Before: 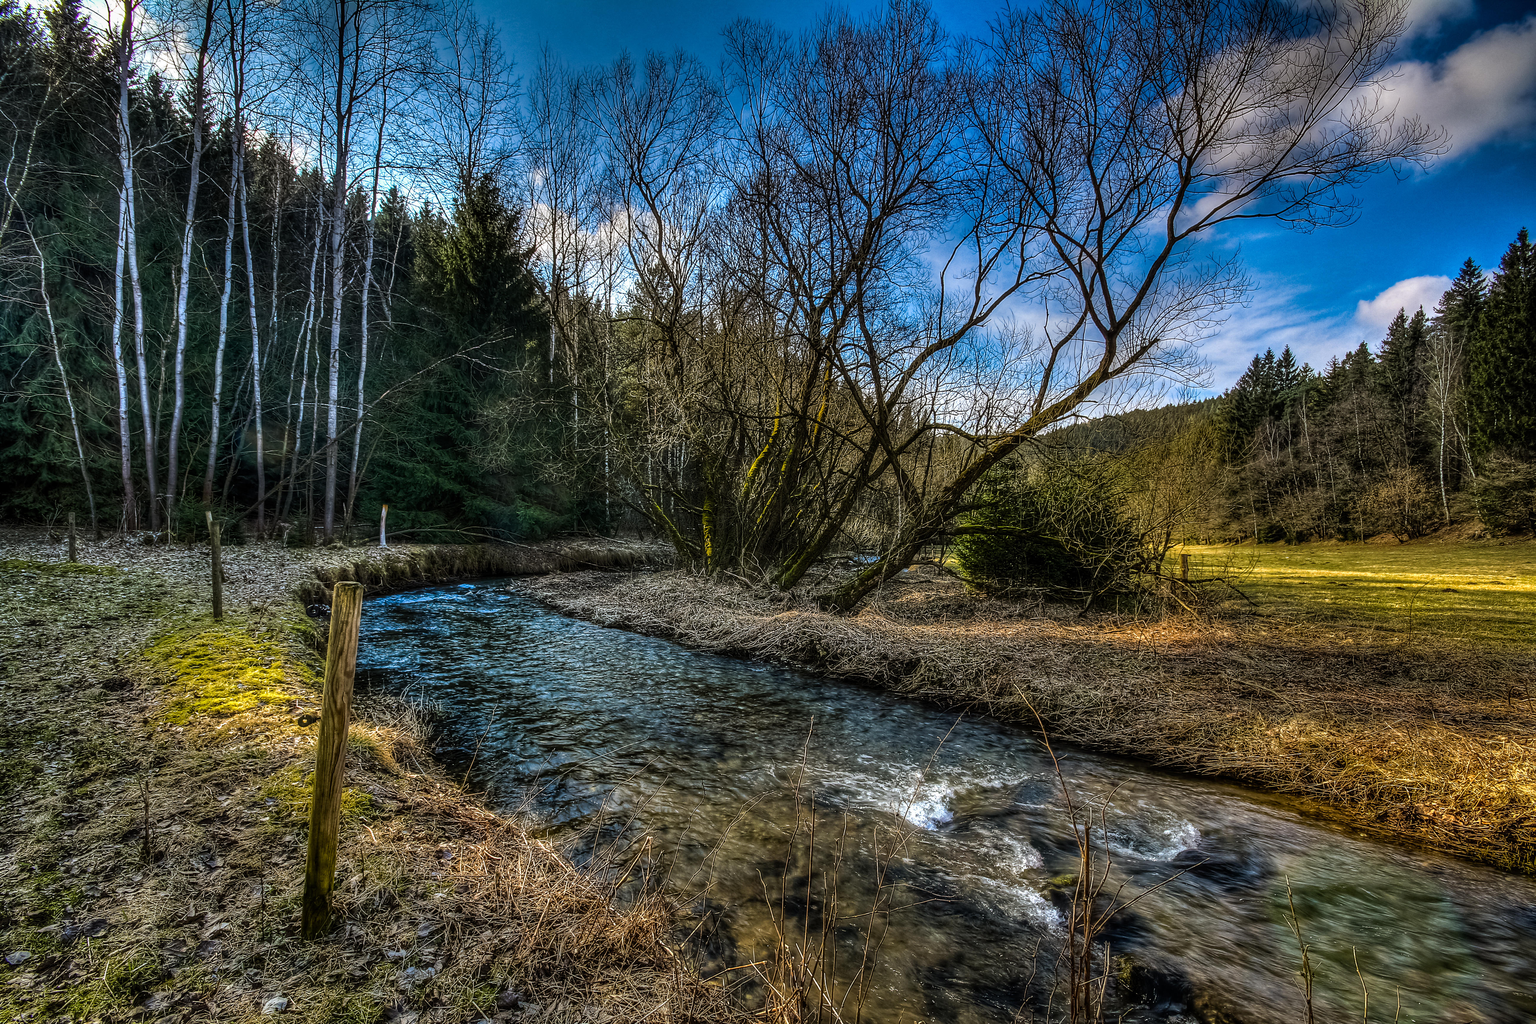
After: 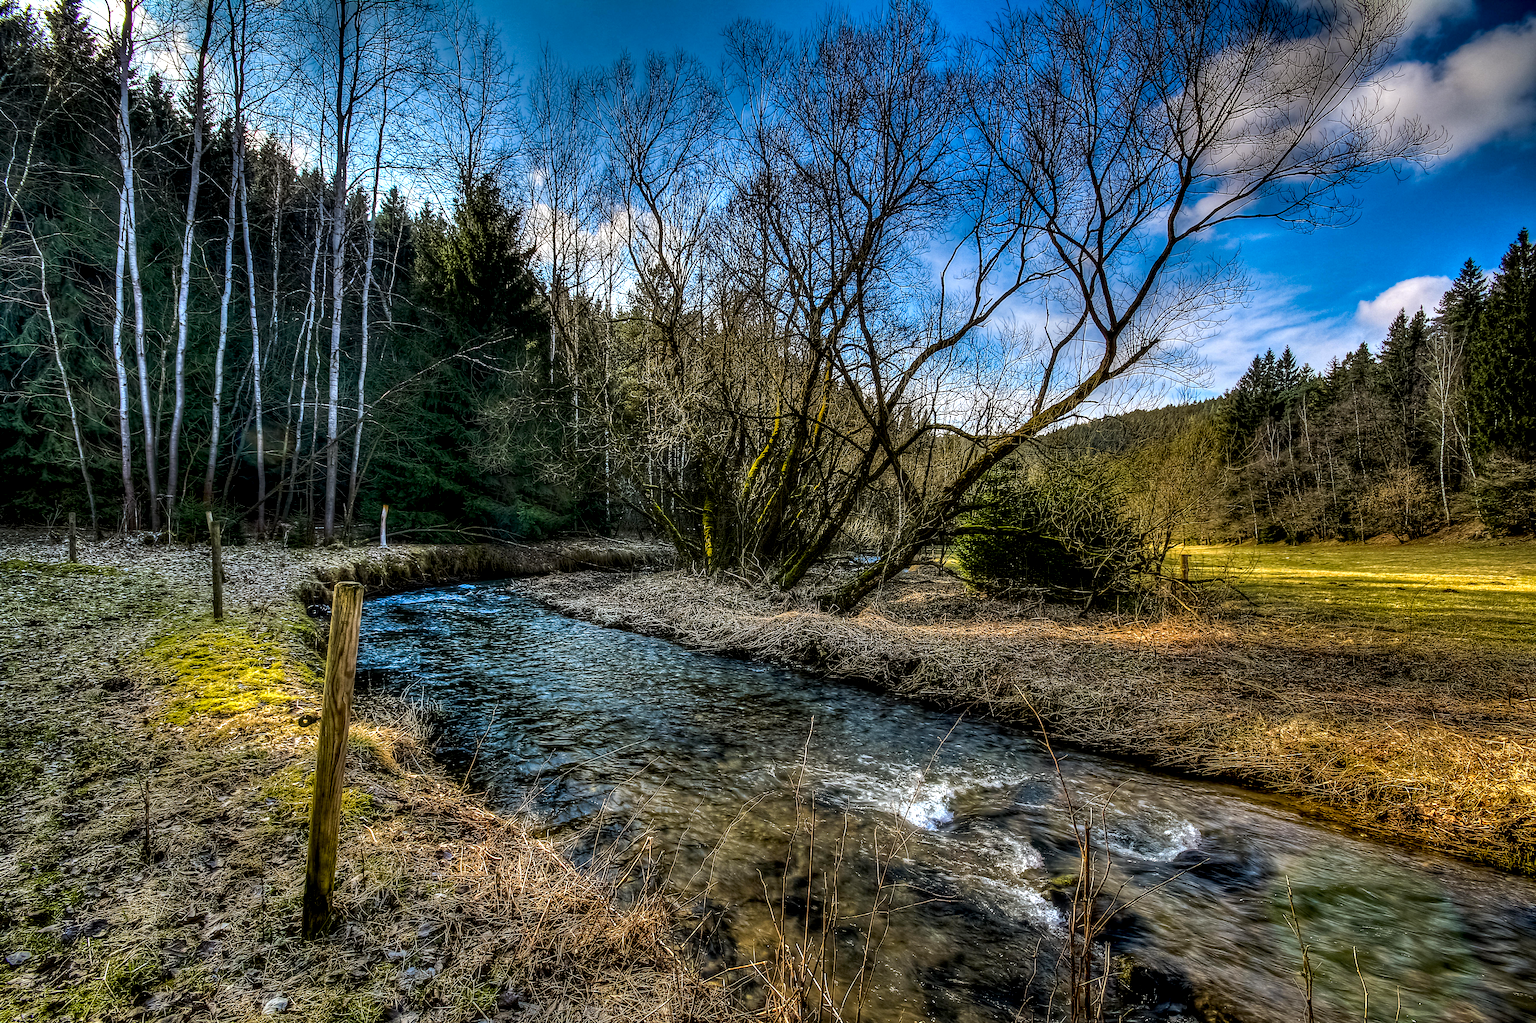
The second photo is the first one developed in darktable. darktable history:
exposure: black level correction 0.005, exposure 0.282 EV, compensate highlight preservation false
